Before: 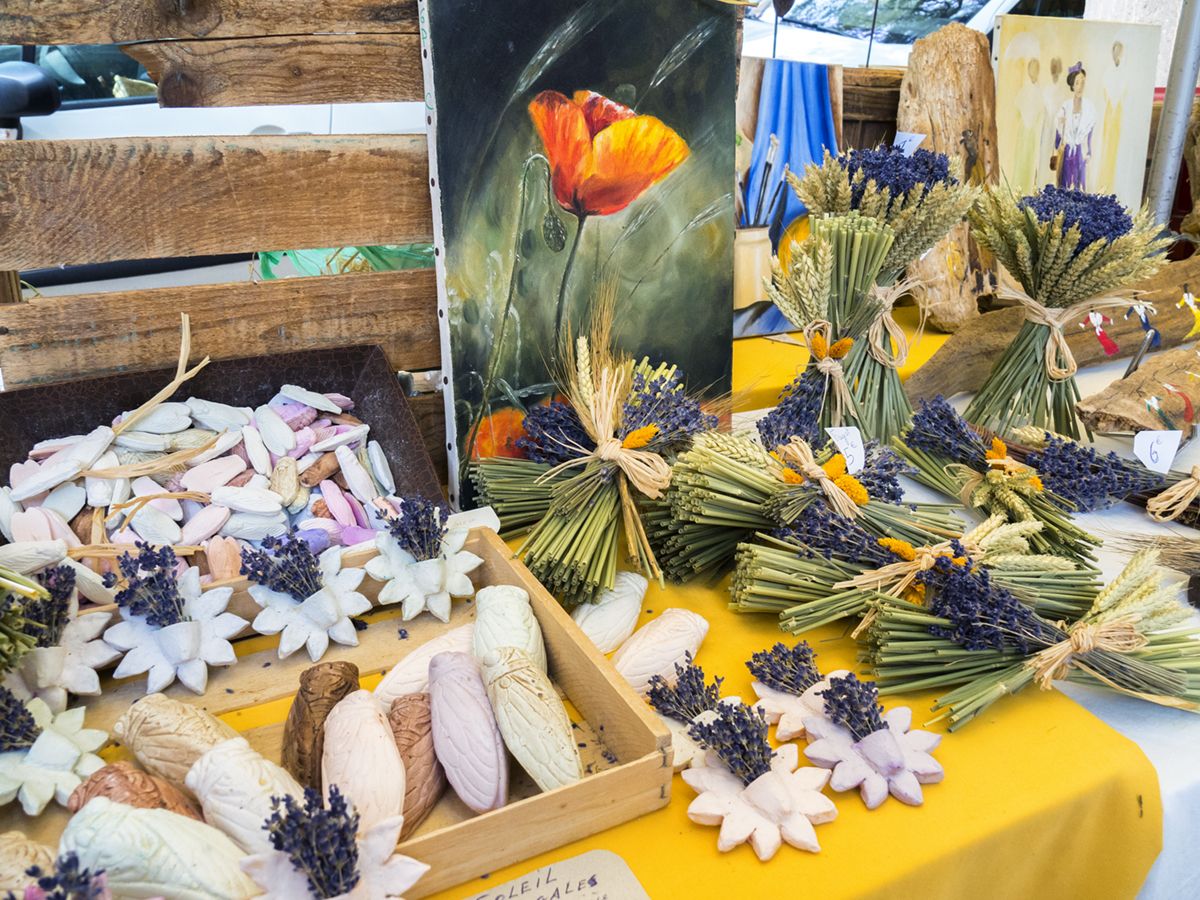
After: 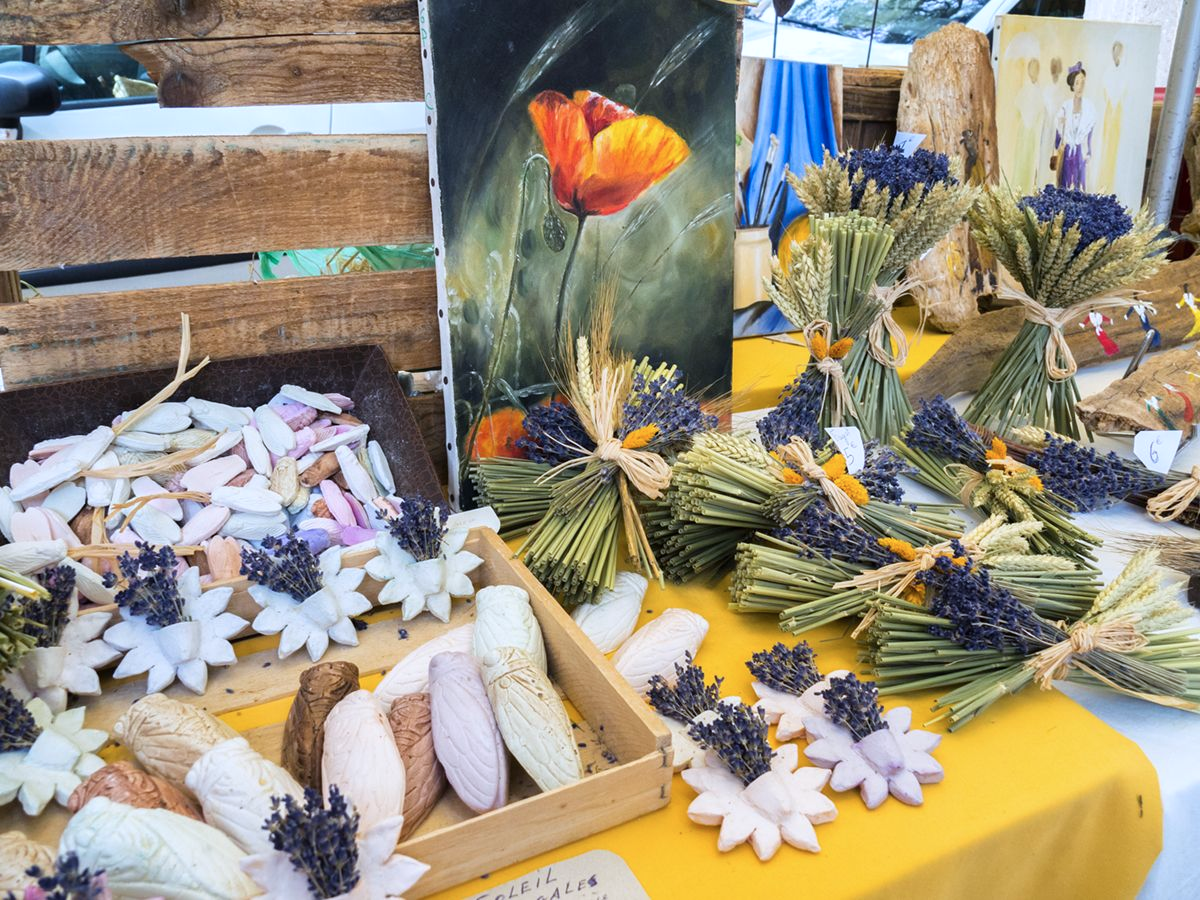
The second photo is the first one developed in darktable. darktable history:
color correction: highlights a* -0.779, highlights b* -9.38
